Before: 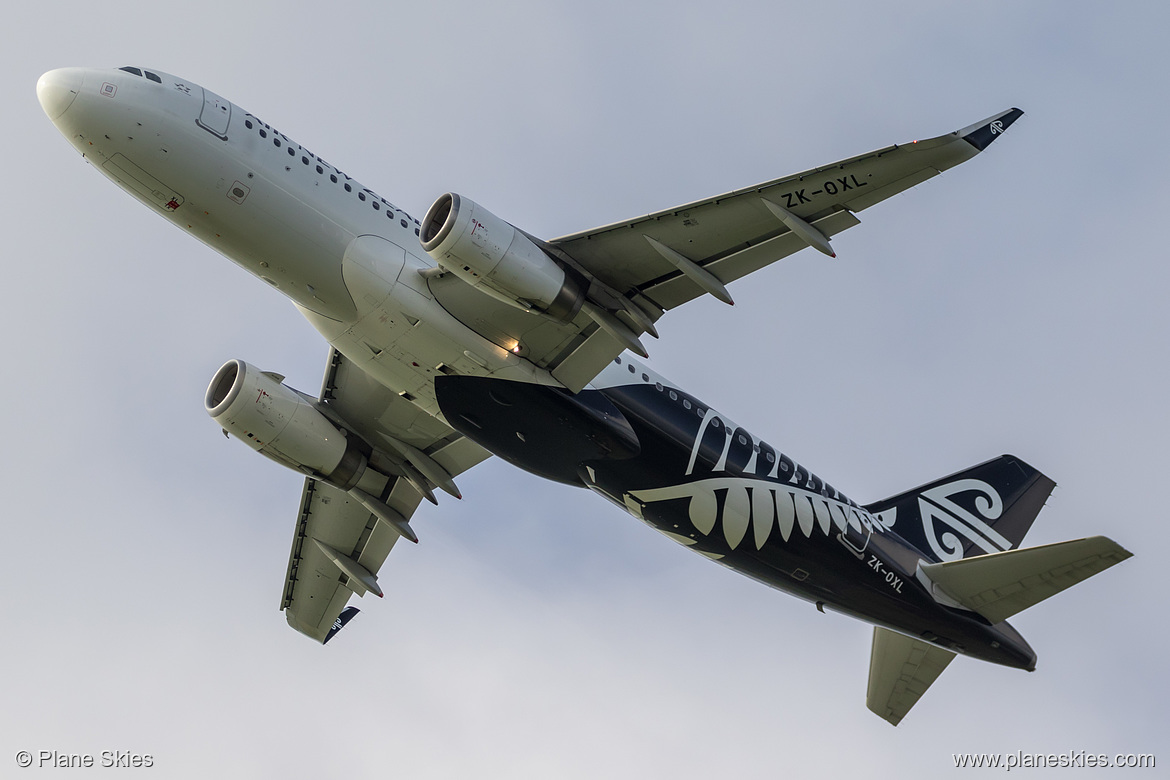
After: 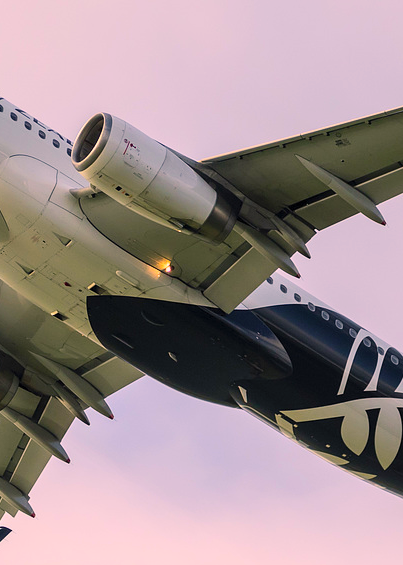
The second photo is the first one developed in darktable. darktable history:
color balance rgb: highlights gain › chroma 4.531%, highlights gain › hue 32.96°, perceptual saturation grading › global saturation 25.467%
contrast brightness saturation: contrast 0.196, brightness 0.164, saturation 0.218
crop and rotate: left 29.794%, top 10.296%, right 35.71%, bottom 17.246%
